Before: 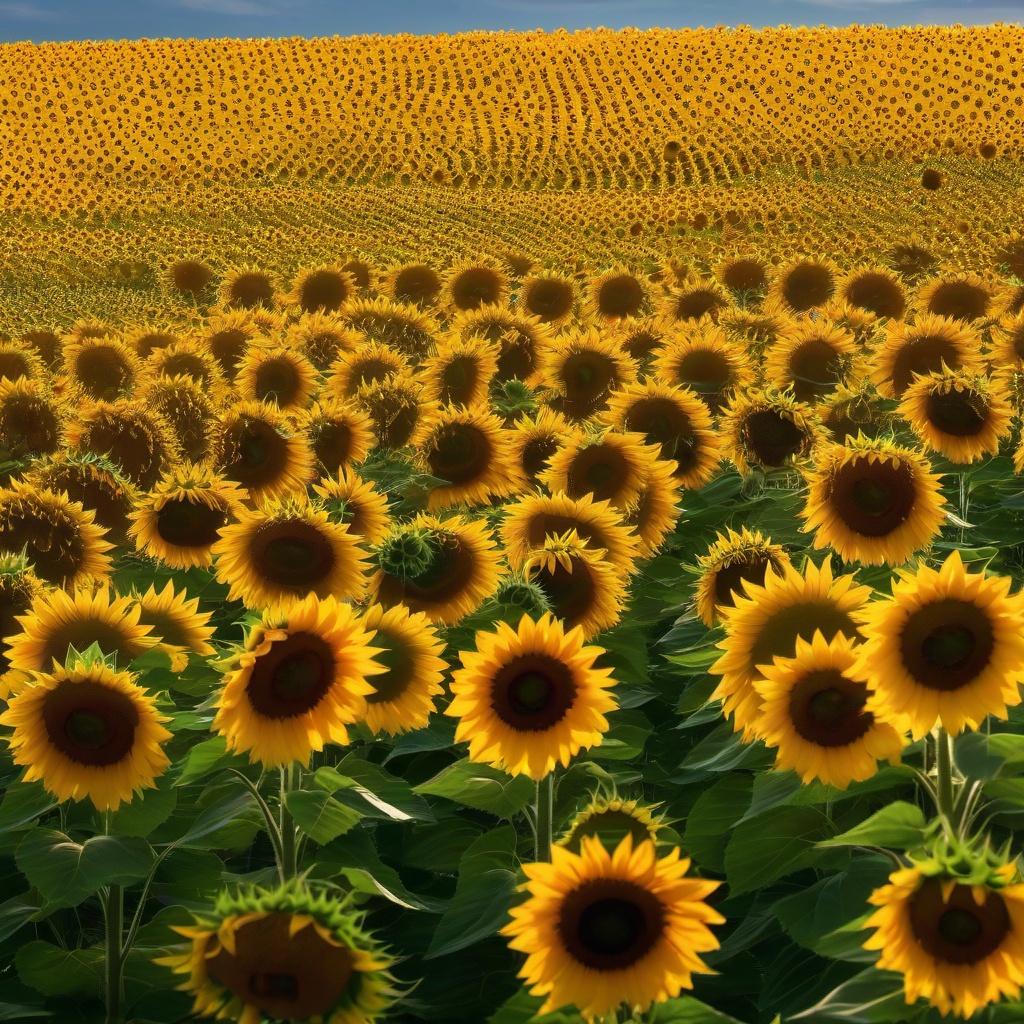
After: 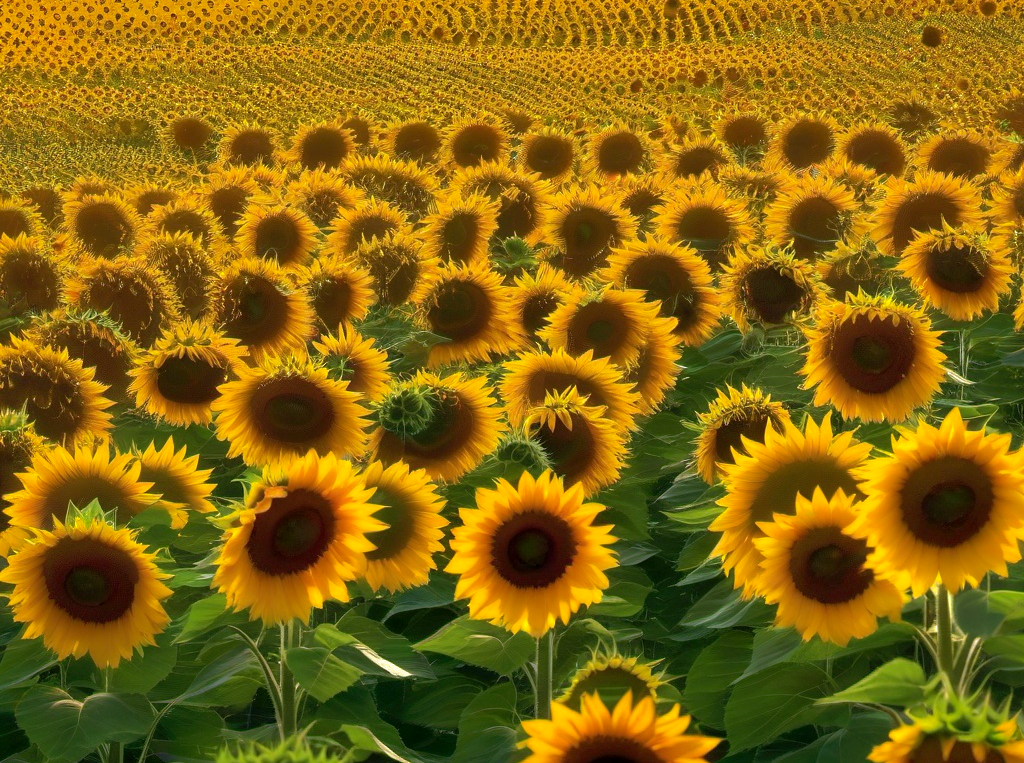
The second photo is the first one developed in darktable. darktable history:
exposure: black level correction 0.001, exposure 0.297 EV, compensate highlight preservation false
crop: top 13.978%, bottom 11.497%
shadows and highlights: on, module defaults
